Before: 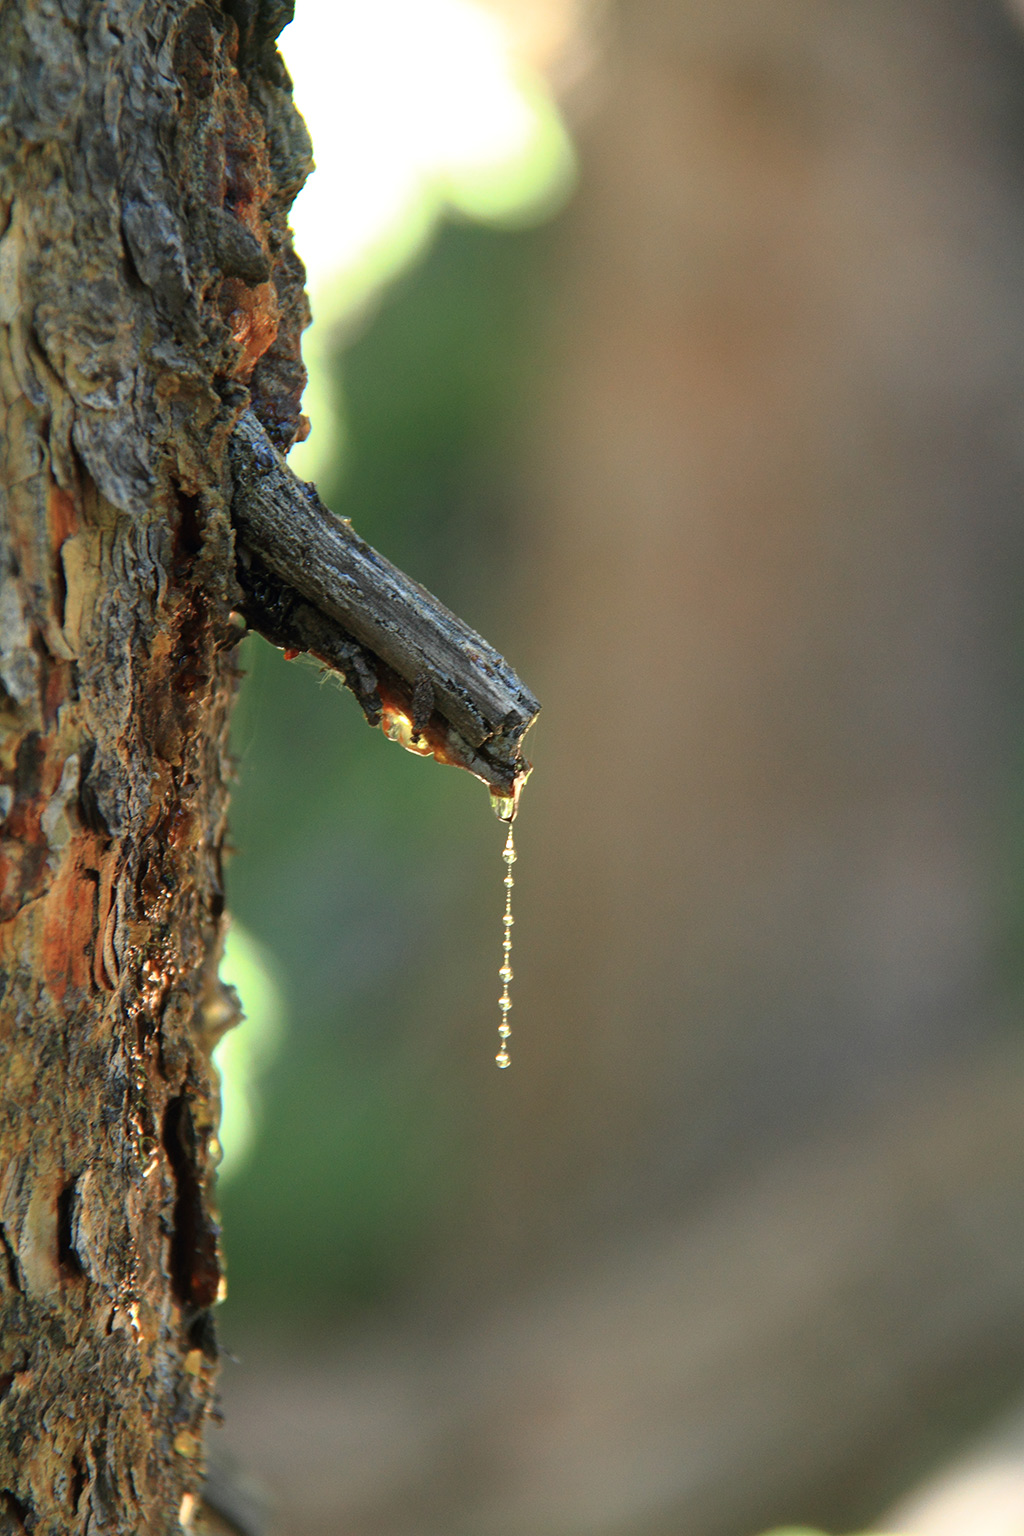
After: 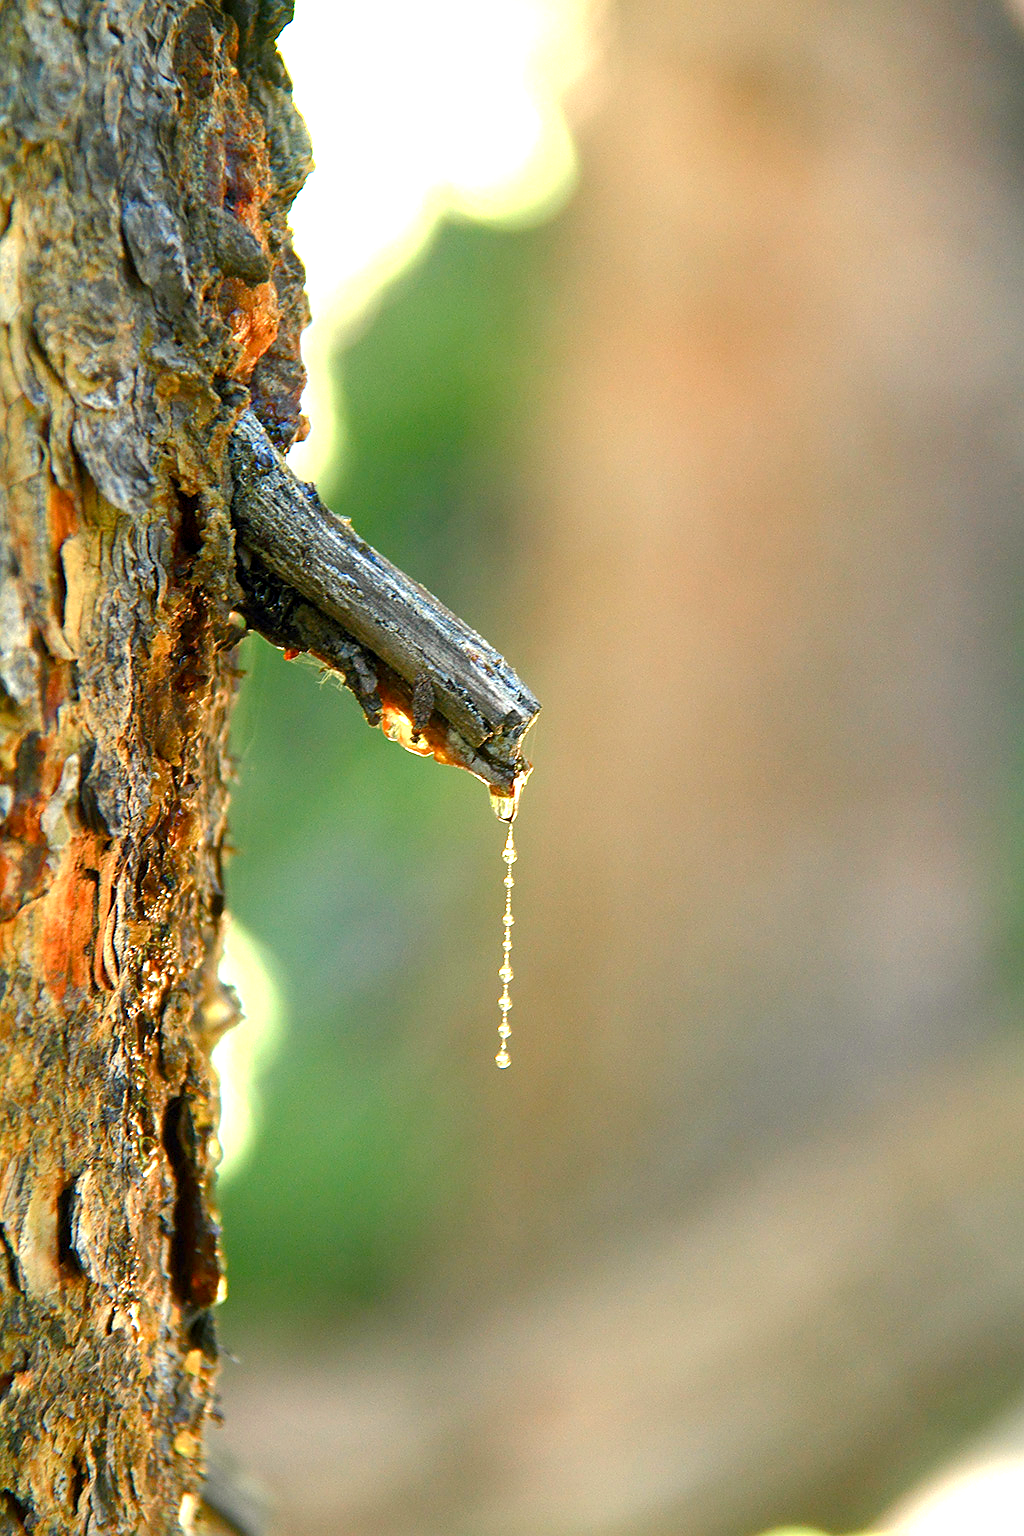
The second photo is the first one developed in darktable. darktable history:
exposure: black level correction 0, exposure 1.2 EV, compensate exposure bias true, compensate highlight preservation false
tone equalizer: on, module defaults
sharpen: radius 0.969, amount 0.604
color balance rgb: shadows lift › chroma 1%, shadows lift › hue 240.84°, highlights gain › chroma 2%, highlights gain › hue 73.2°, global offset › luminance -0.5%, perceptual saturation grading › global saturation 20%, perceptual saturation grading › highlights -25%, perceptual saturation grading › shadows 50%, global vibrance 25.26%
